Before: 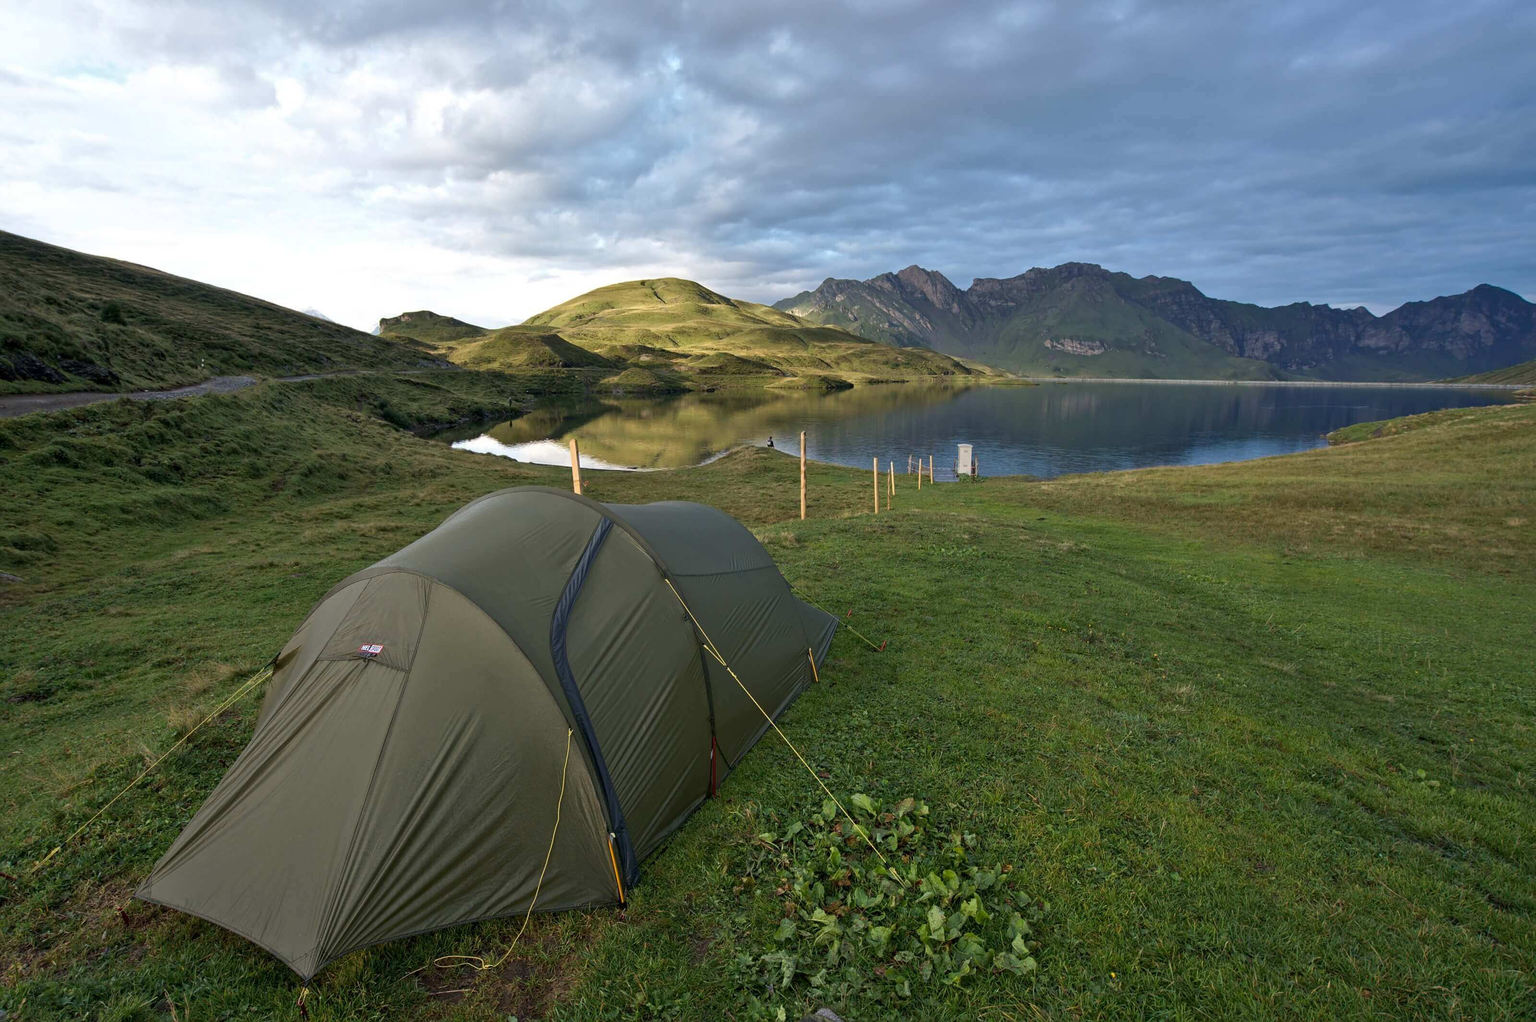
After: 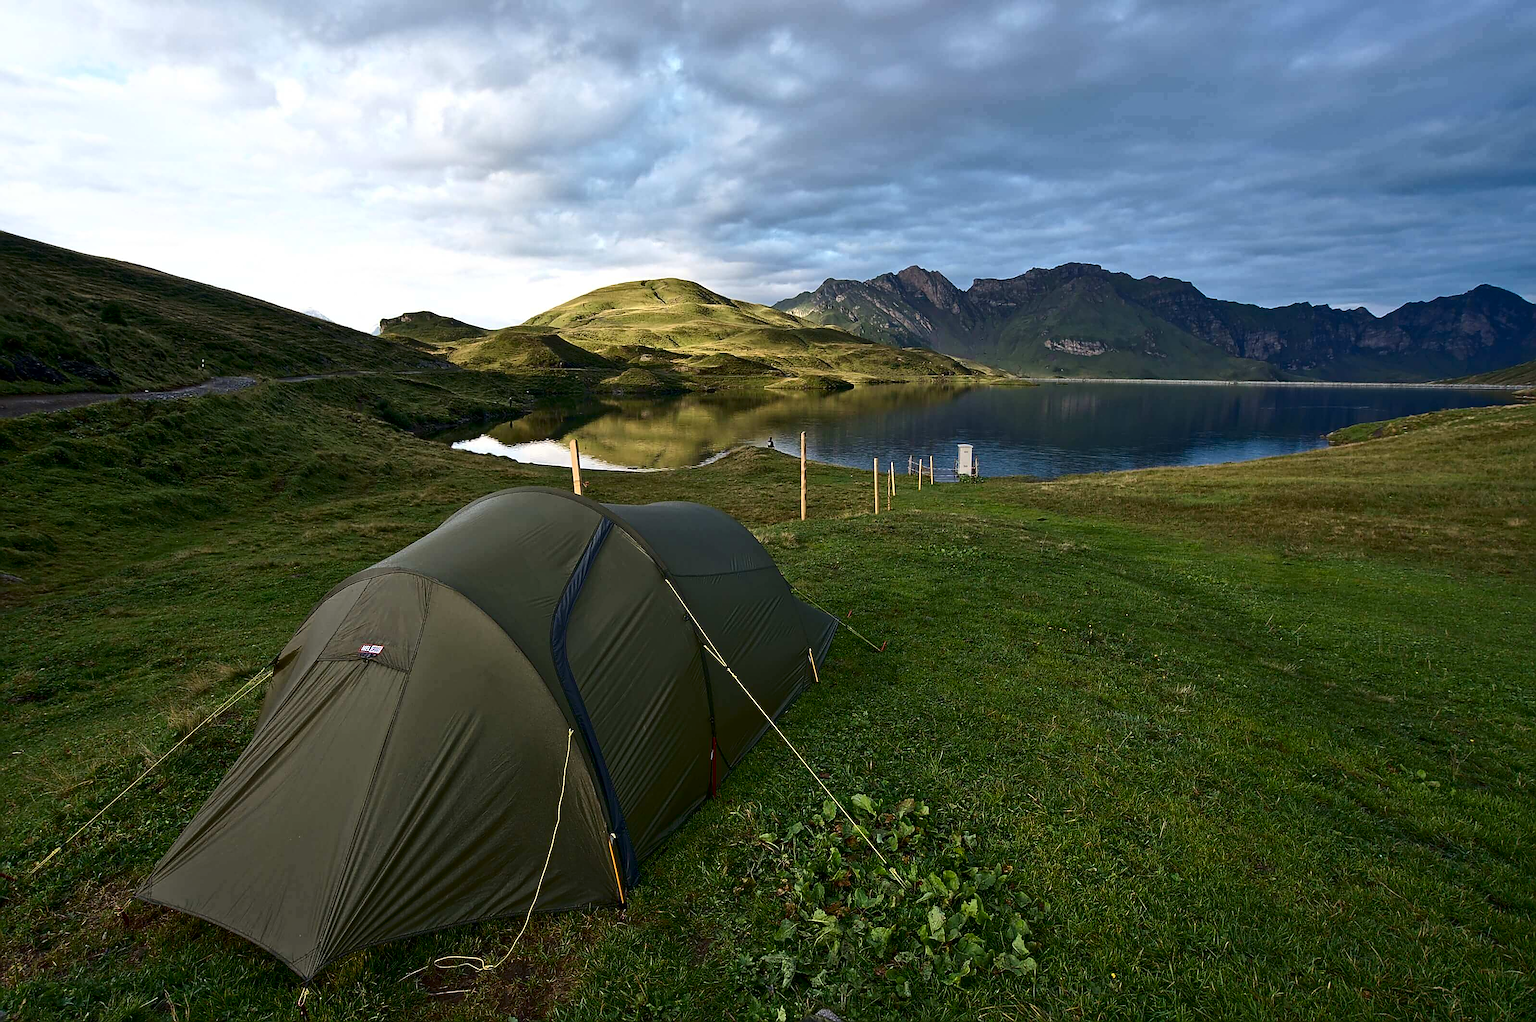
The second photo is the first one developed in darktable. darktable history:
tone equalizer: mask exposure compensation -0.485 EV
sharpen: radius 1.369, amount 1.253, threshold 0.628
contrast brightness saturation: contrast 0.198, brightness -0.105, saturation 0.101
